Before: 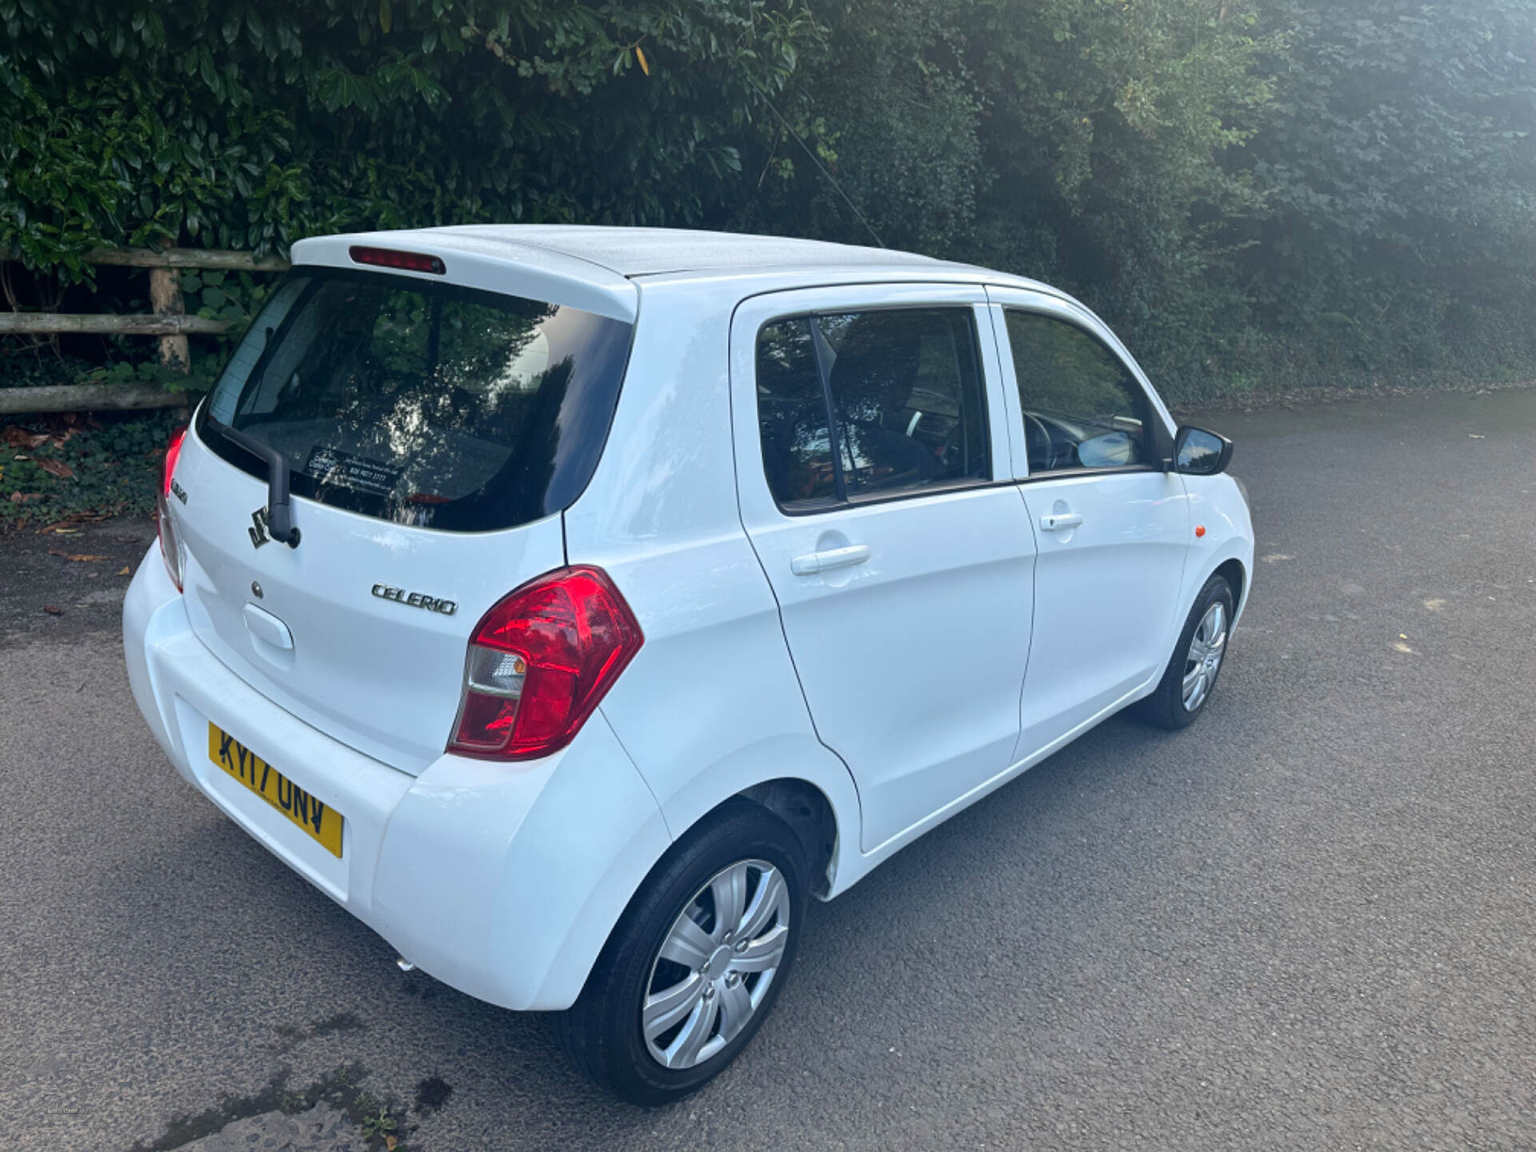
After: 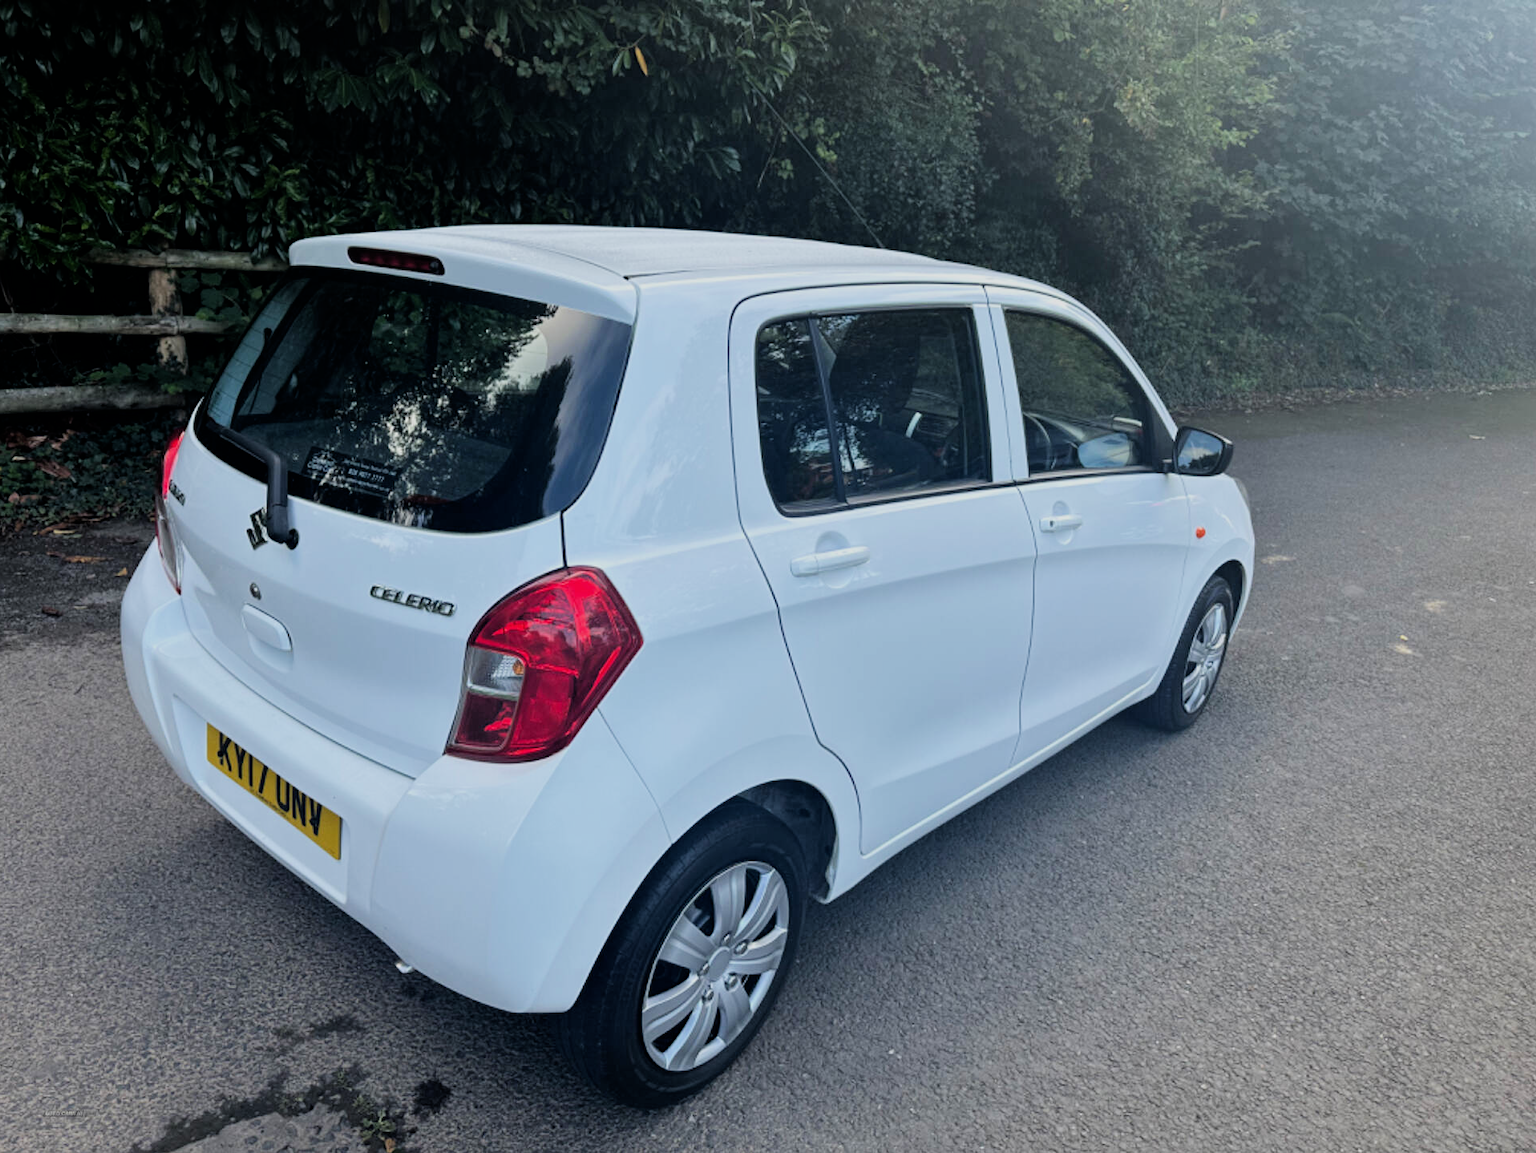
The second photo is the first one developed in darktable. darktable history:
crop and rotate: left 0.19%, bottom 0.013%
filmic rgb: black relative exposure -5.03 EV, white relative exposure 3.99 EV, hardness 2.89, contrast 1.184
